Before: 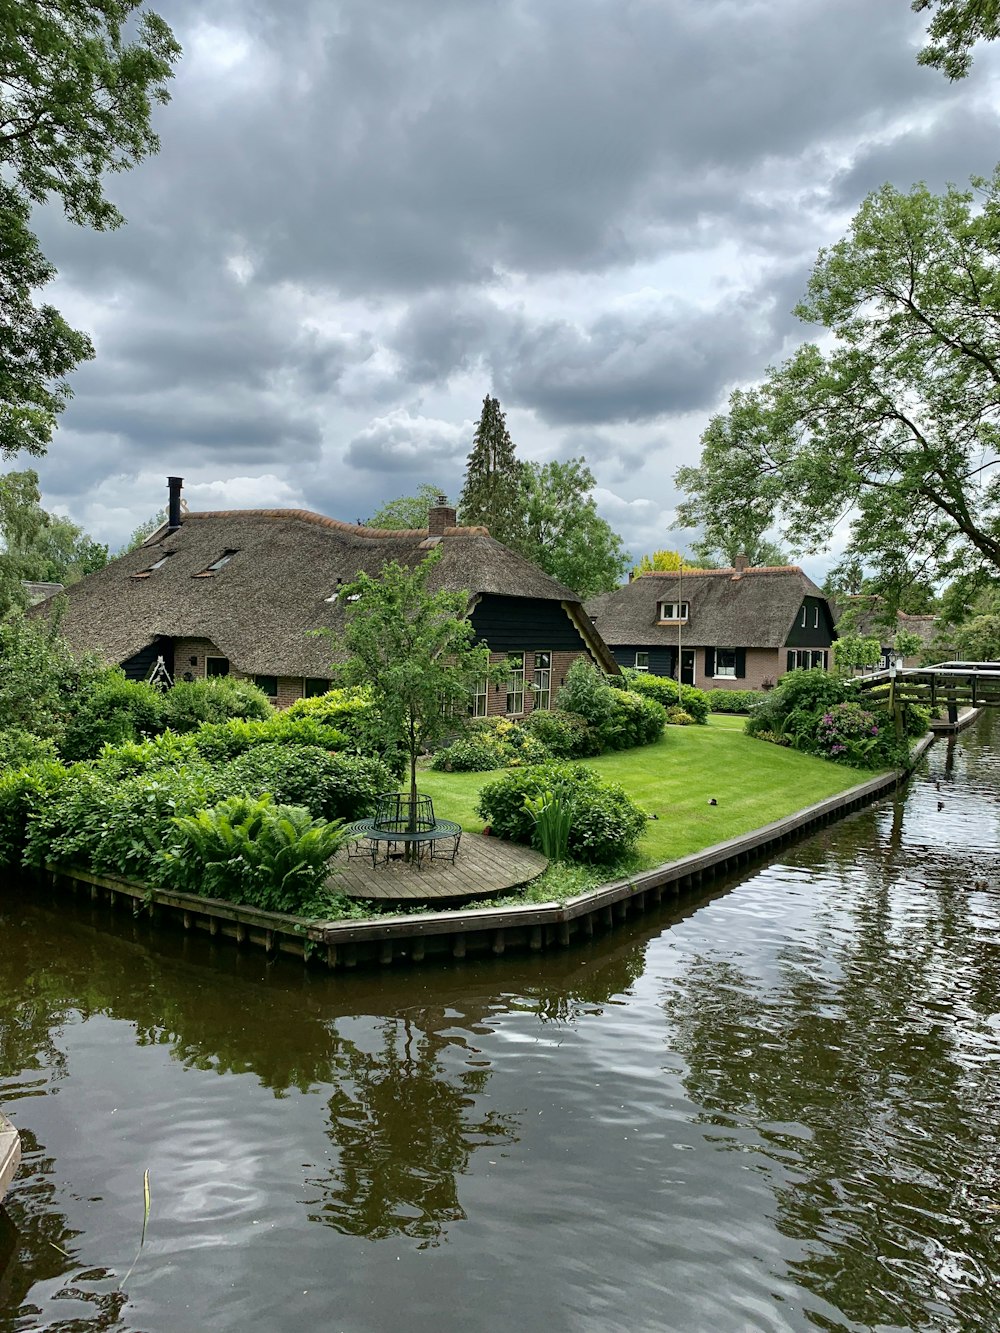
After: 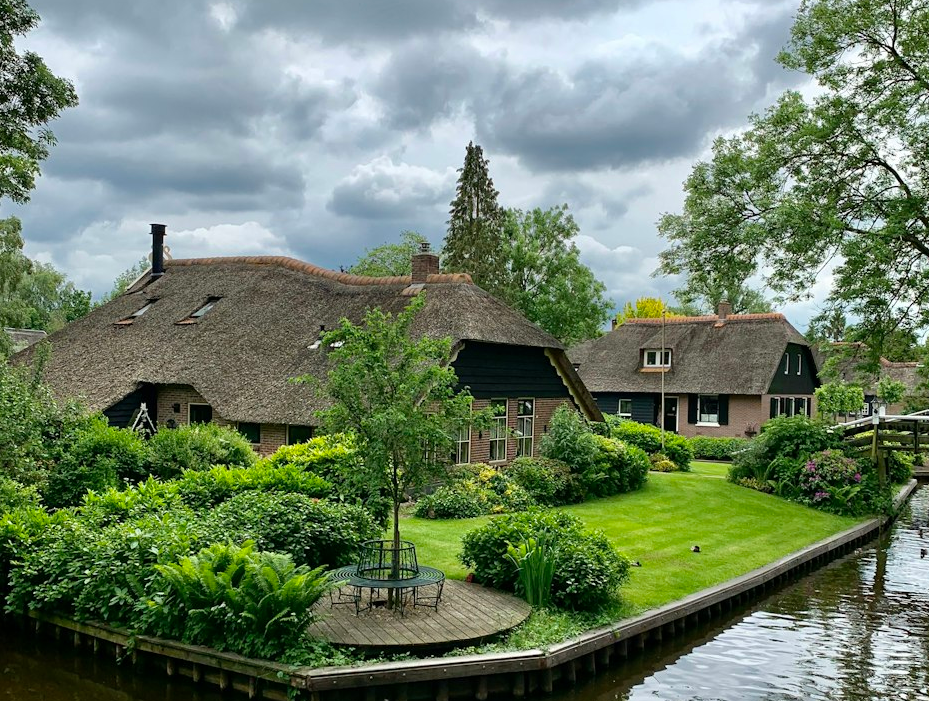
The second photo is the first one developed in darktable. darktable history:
crop: left 1.758%, top 18.994%, right 5.256%, bottom 28.39%
